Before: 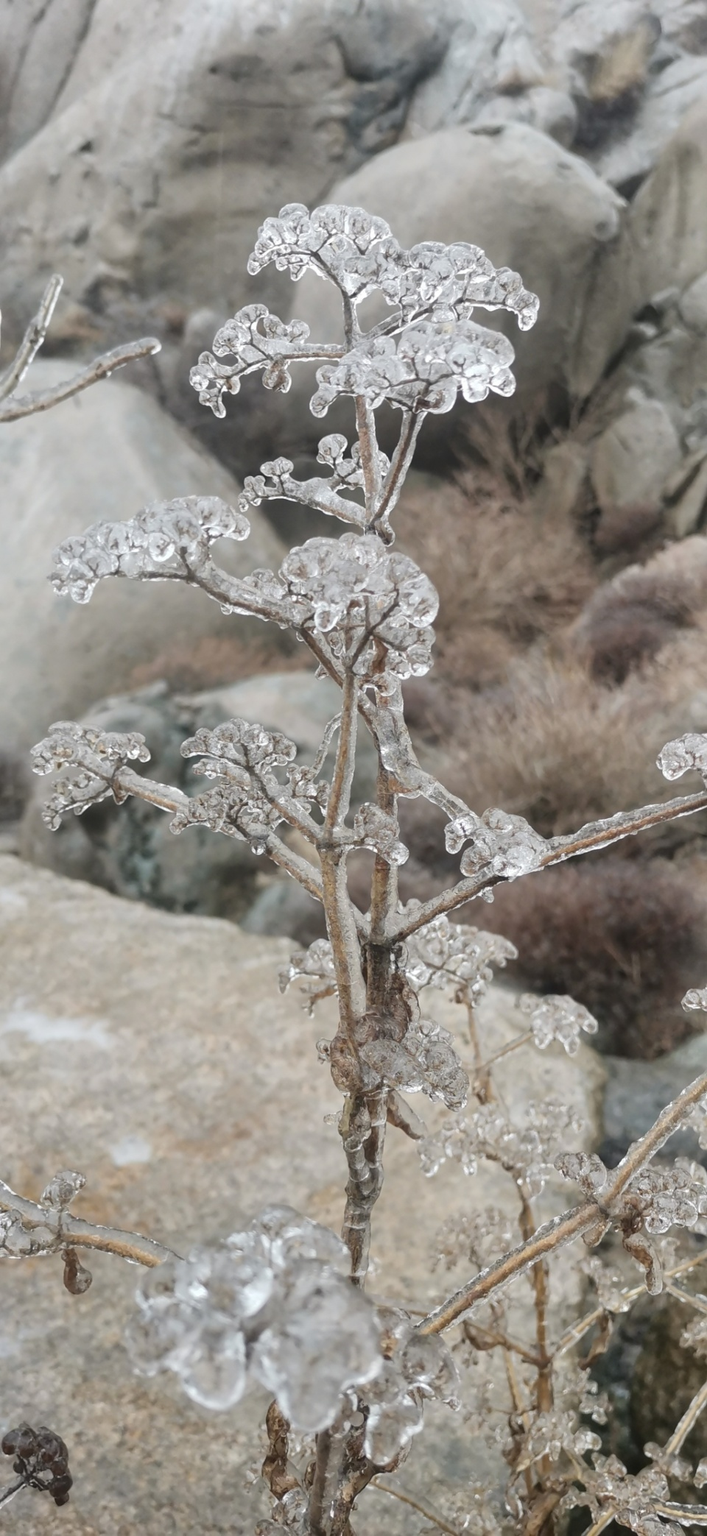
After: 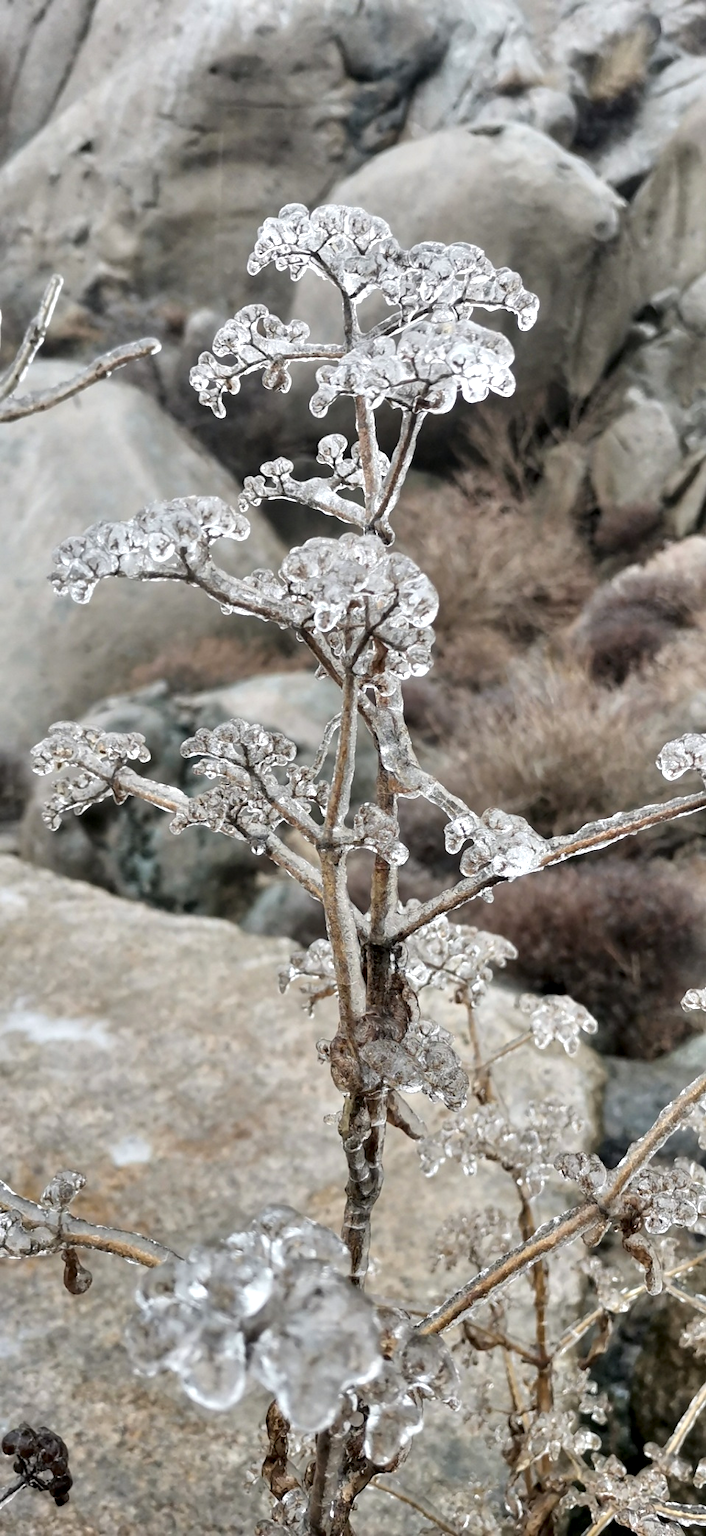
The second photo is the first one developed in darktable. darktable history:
contrast equalizer: octaves 7, y [[0.6 ×6], [0.55 ×6], [0 ×6], [0 ×6], [0 ×6]]
shadows and highlights: shadows 36.84, highlights -28.05, soften with gaussian
